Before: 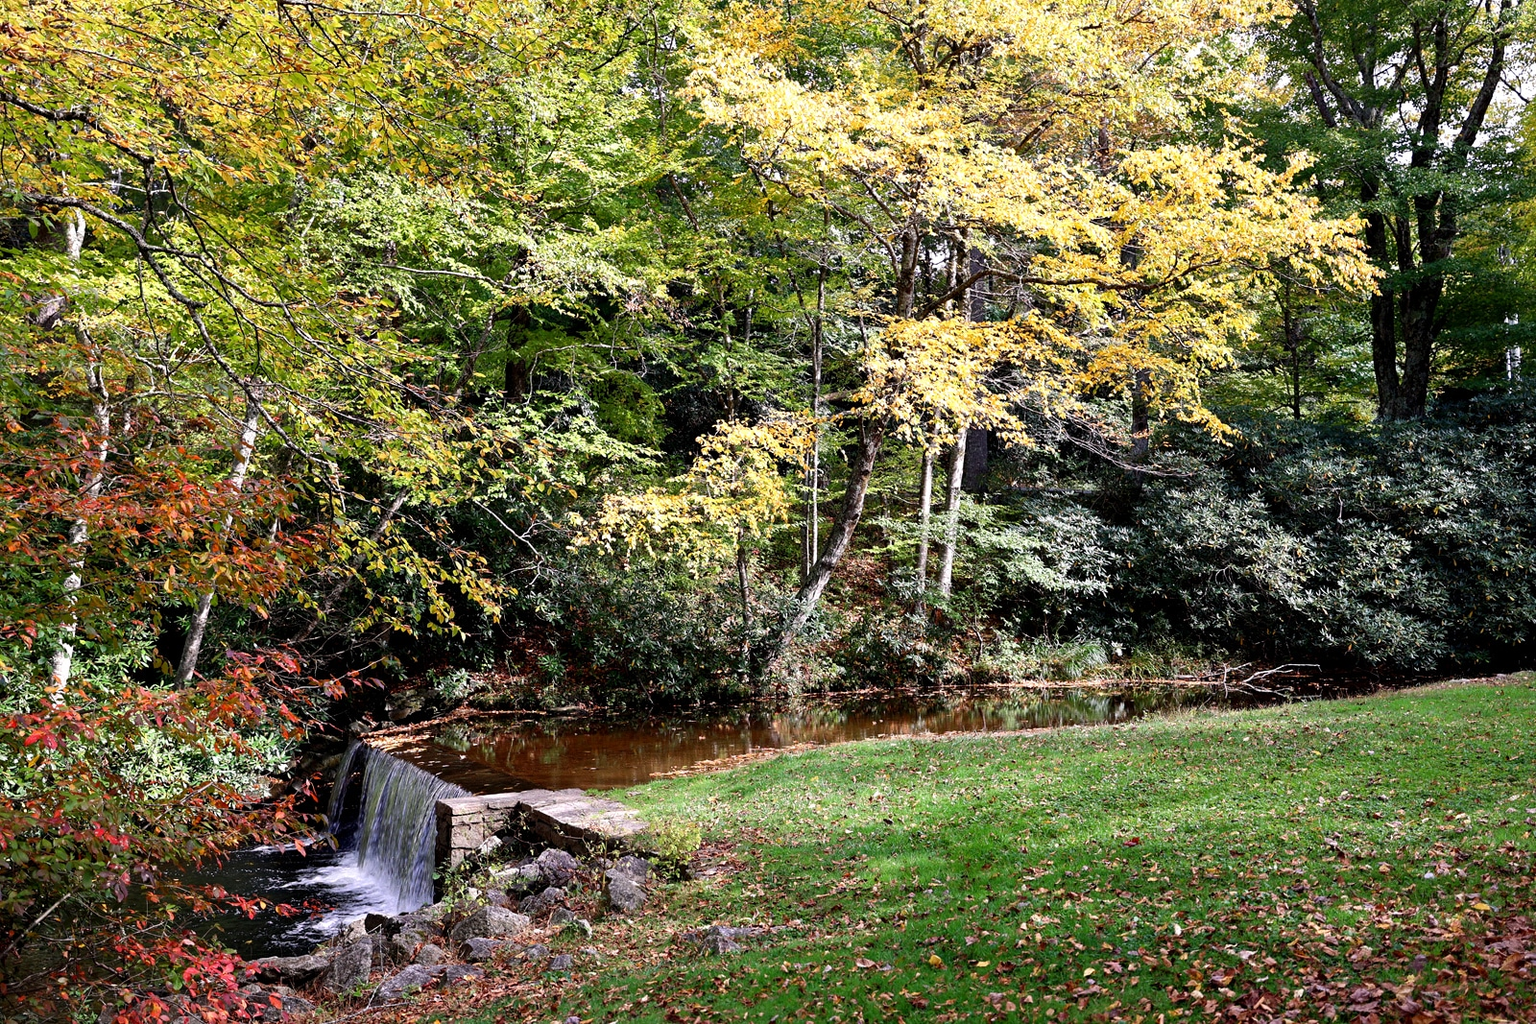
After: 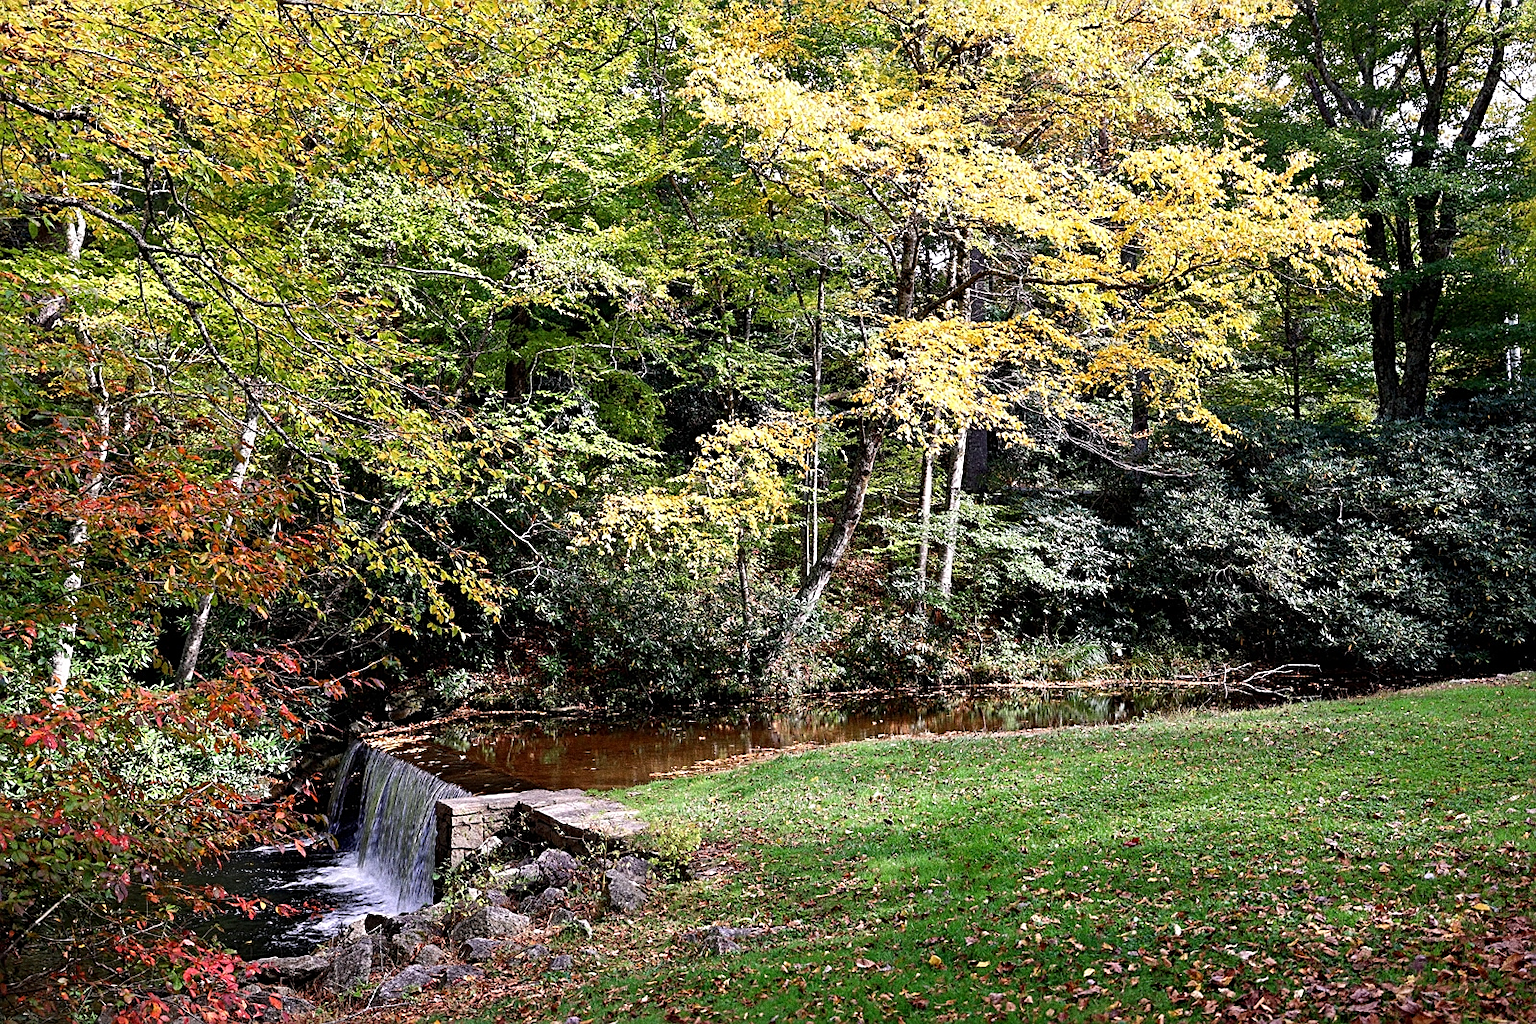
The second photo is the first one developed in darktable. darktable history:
grain: coarseness 11.82 ISO, strength 36.67%, mid-tones bias 74.17%
sharpen: on, module defaults
